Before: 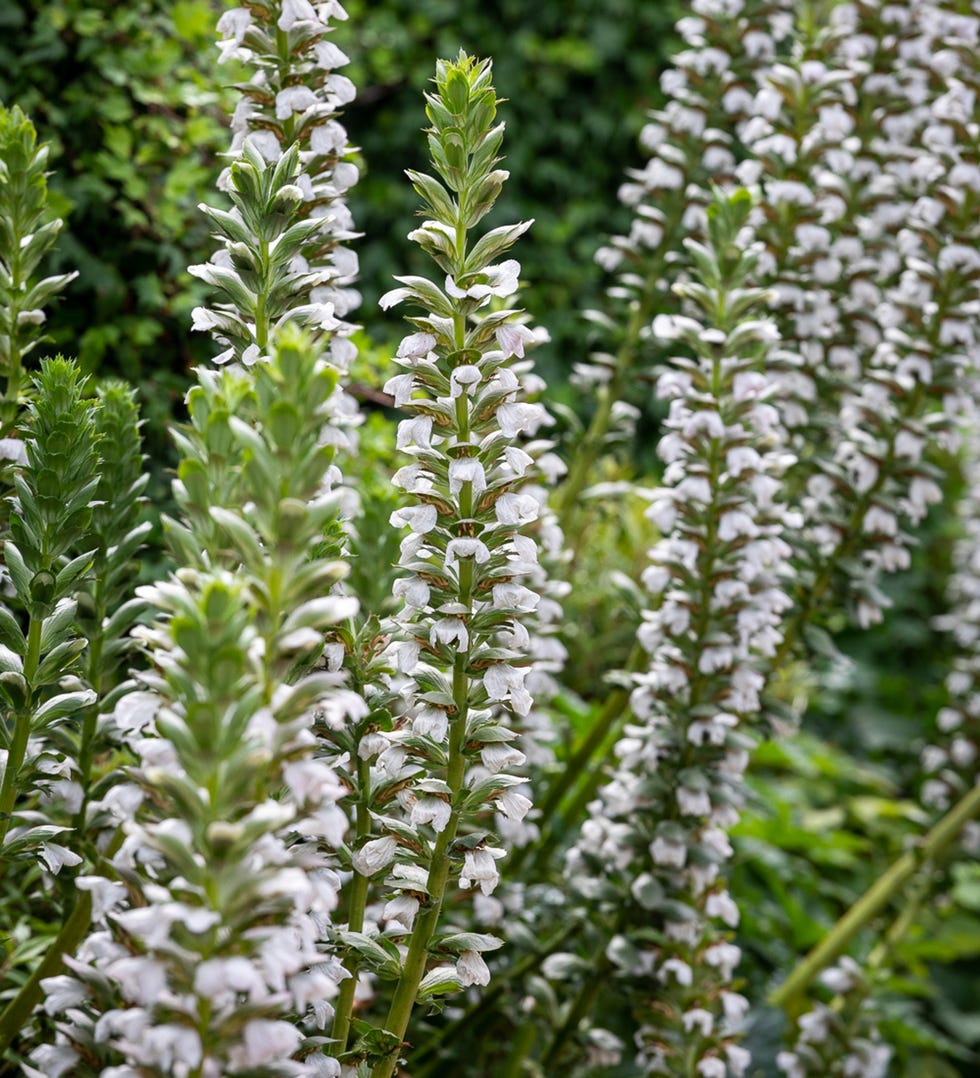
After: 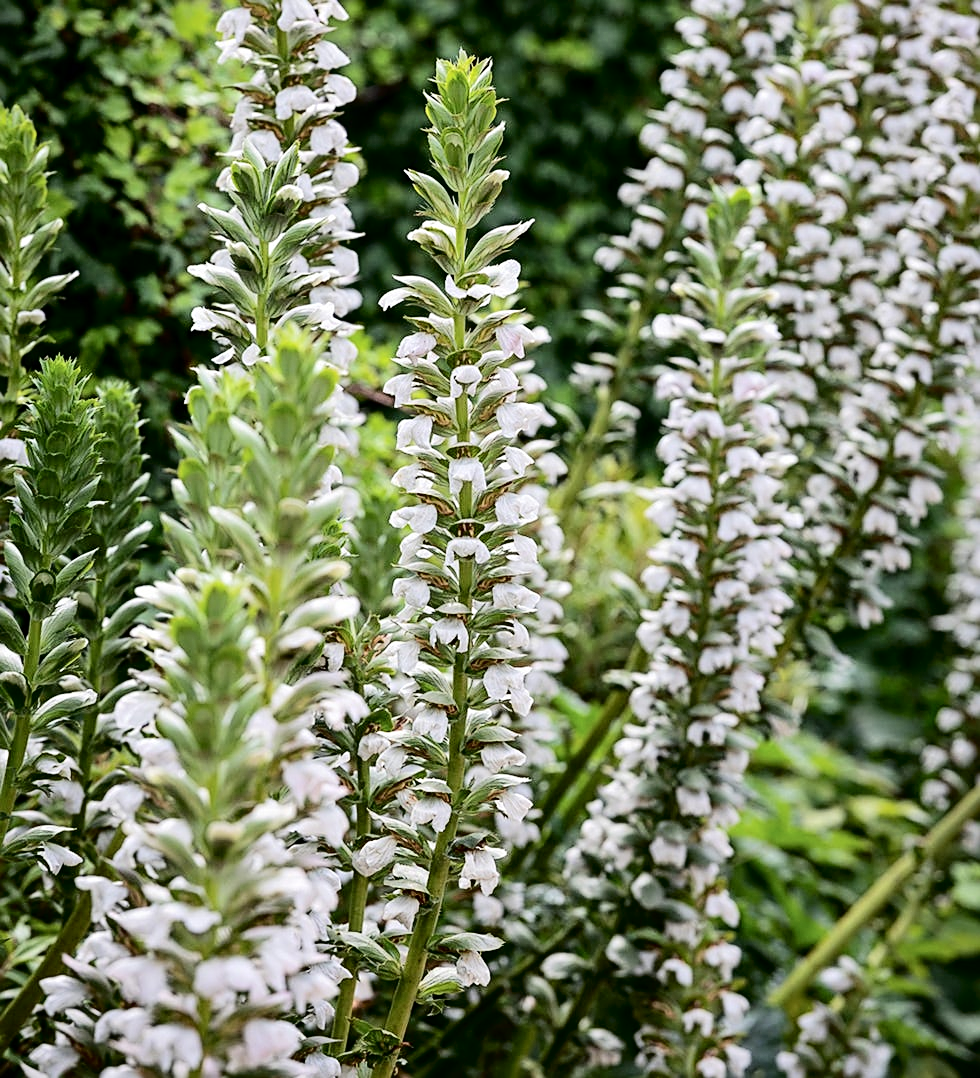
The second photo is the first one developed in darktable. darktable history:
sharpen: on, module defaults
tone curve: curves: ch0 [(0, 0) (0.003, 0.002) (0.011, 0.006) (0.025, 0.012) (0.044, 0.021) (0.069, 0.027) (0.1, 0.035) (0.136, 0.06) (0.177, 0.108) (0.224, 0.173) (0.277, 0.26) (0.335, 0.353) (0.399, 0.453) (0.468, 0.555) (0.543, 0.641) (0.623, 0.724) (0.709, 0.792) (0.801, 0.857) (0.898, 0.918) (1, 1)], color space Lab, independent channels, preserve colors none
